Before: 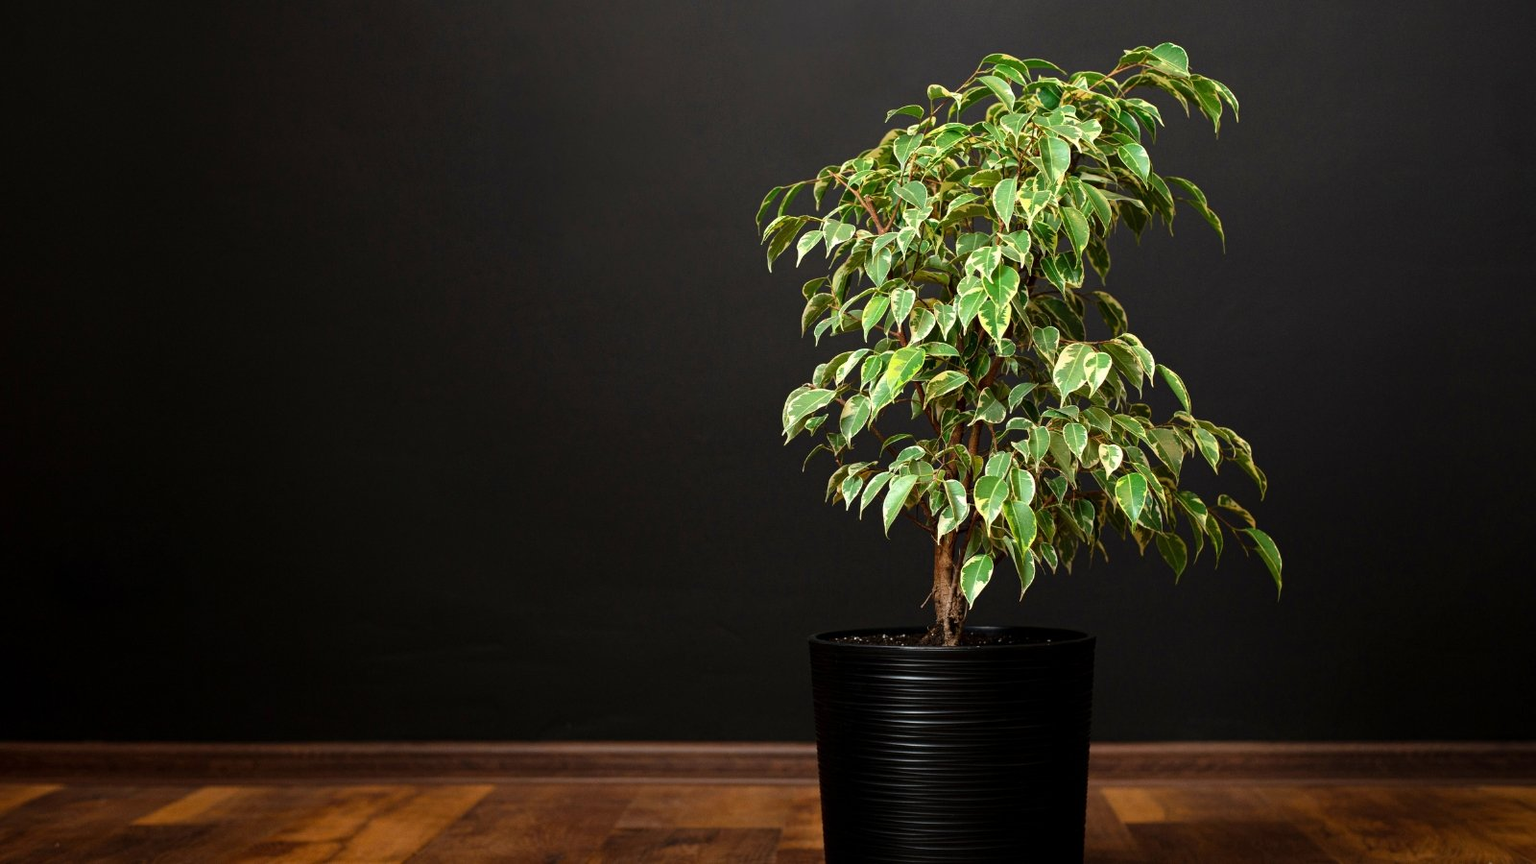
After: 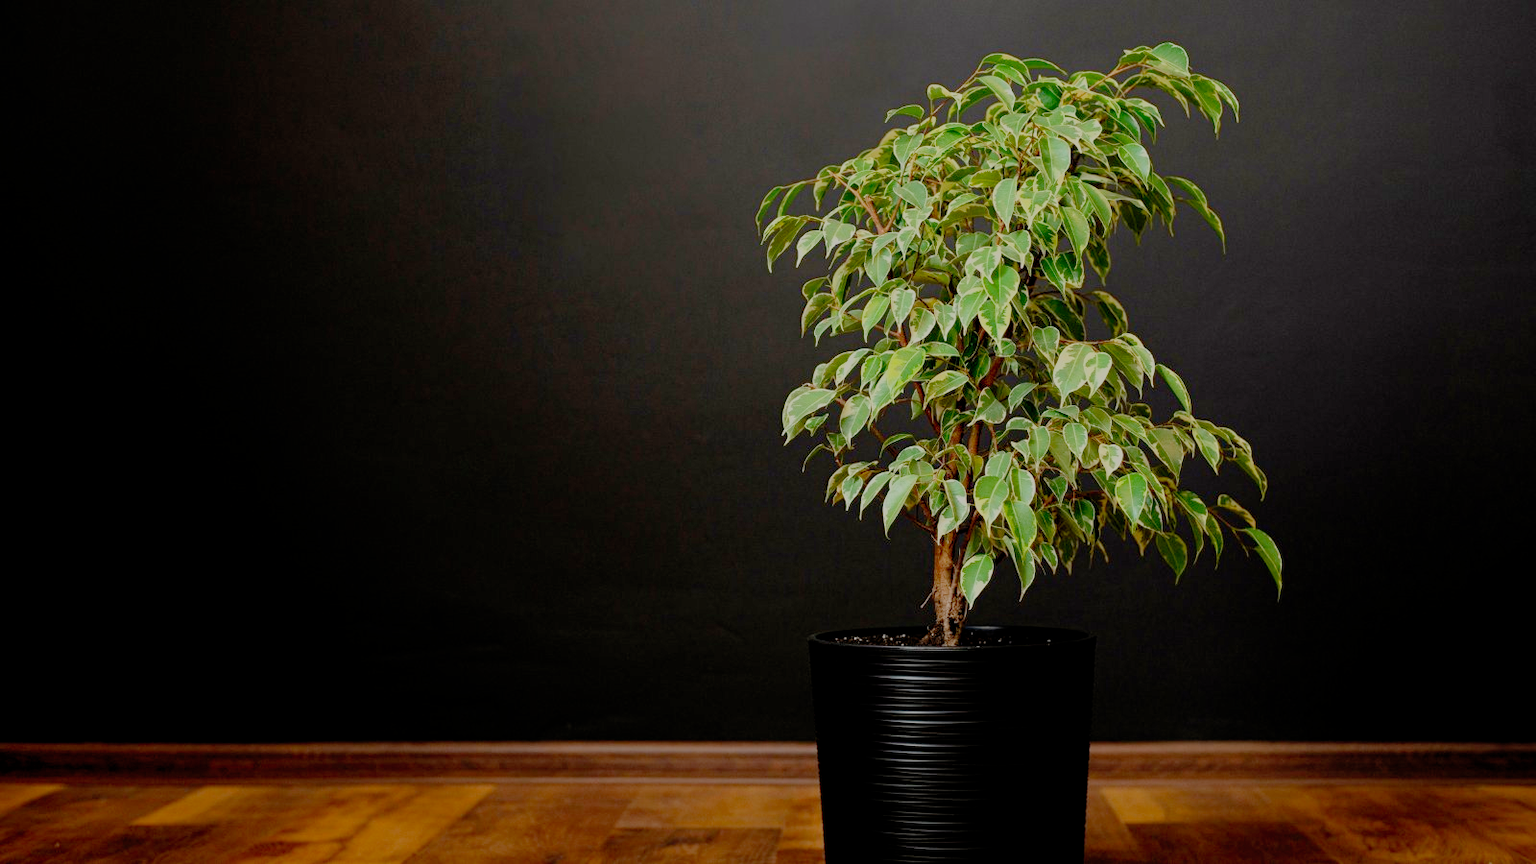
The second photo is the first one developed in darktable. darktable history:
filmic rgb: black relative exposure -7 EV, white relative exposure 6 EV, threshold 3 EV, target black luminance 0%, hardness 2.73, latitude 61.22%, contrast 0.691, highlights saturation mix 10%, shadows ↔ highlights balance -0.073%, preserve chrominance no, color science v4 (2020), iterations of high-quality reconstruction 10, contrast in shadows soft, contrast in highlights soft, enable highlight reconstruction true
contrast brightness saturation: contrast 0.03, brightness 0.06, saturation 0.13
